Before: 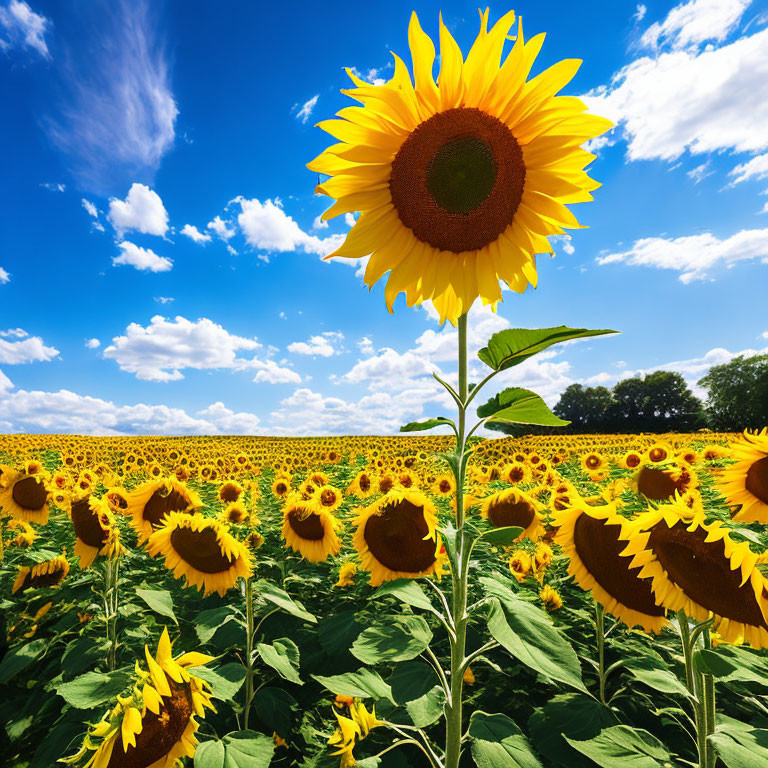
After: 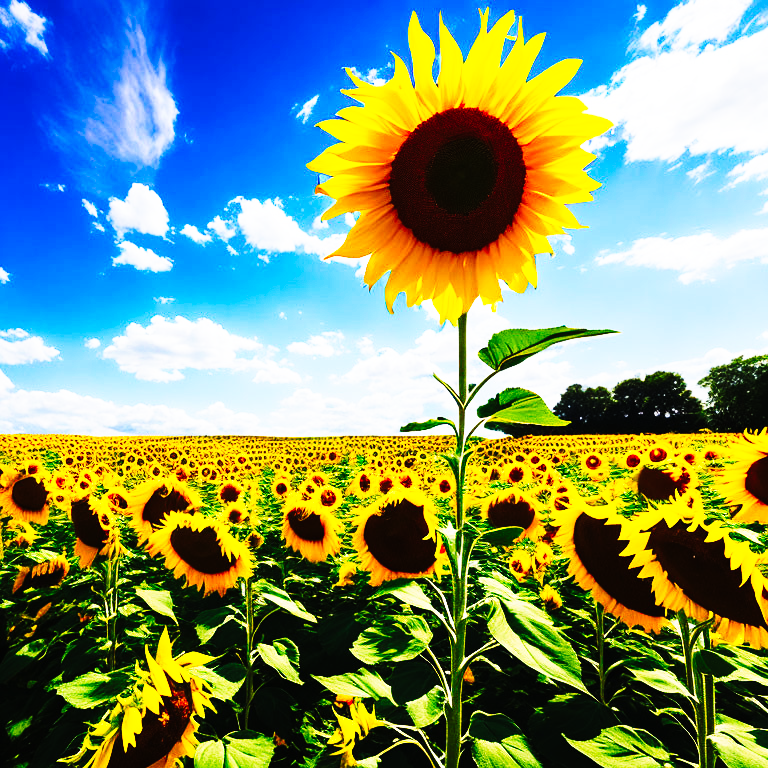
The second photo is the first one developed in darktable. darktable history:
tone curve: curves: ch0 [(0, 0) (0.003, 0.006) (0.011, 0.008) (0.025, 0.011) (0.044, 0.015) (0.069, 0.019) (0.1, 0.023) (0.136, 0.03) (0.177, 0.042) (0.224, 0.065) (0.277, 0.103) (0.335, 0.177) (0.399, 0.294) (0.468, 0.463) (0.543, 0.639) (0.623, 0.805) (0.709, 0.909) (0.801, 0.967) (0.898, 0.989) (1, 1)], preserve colors none
